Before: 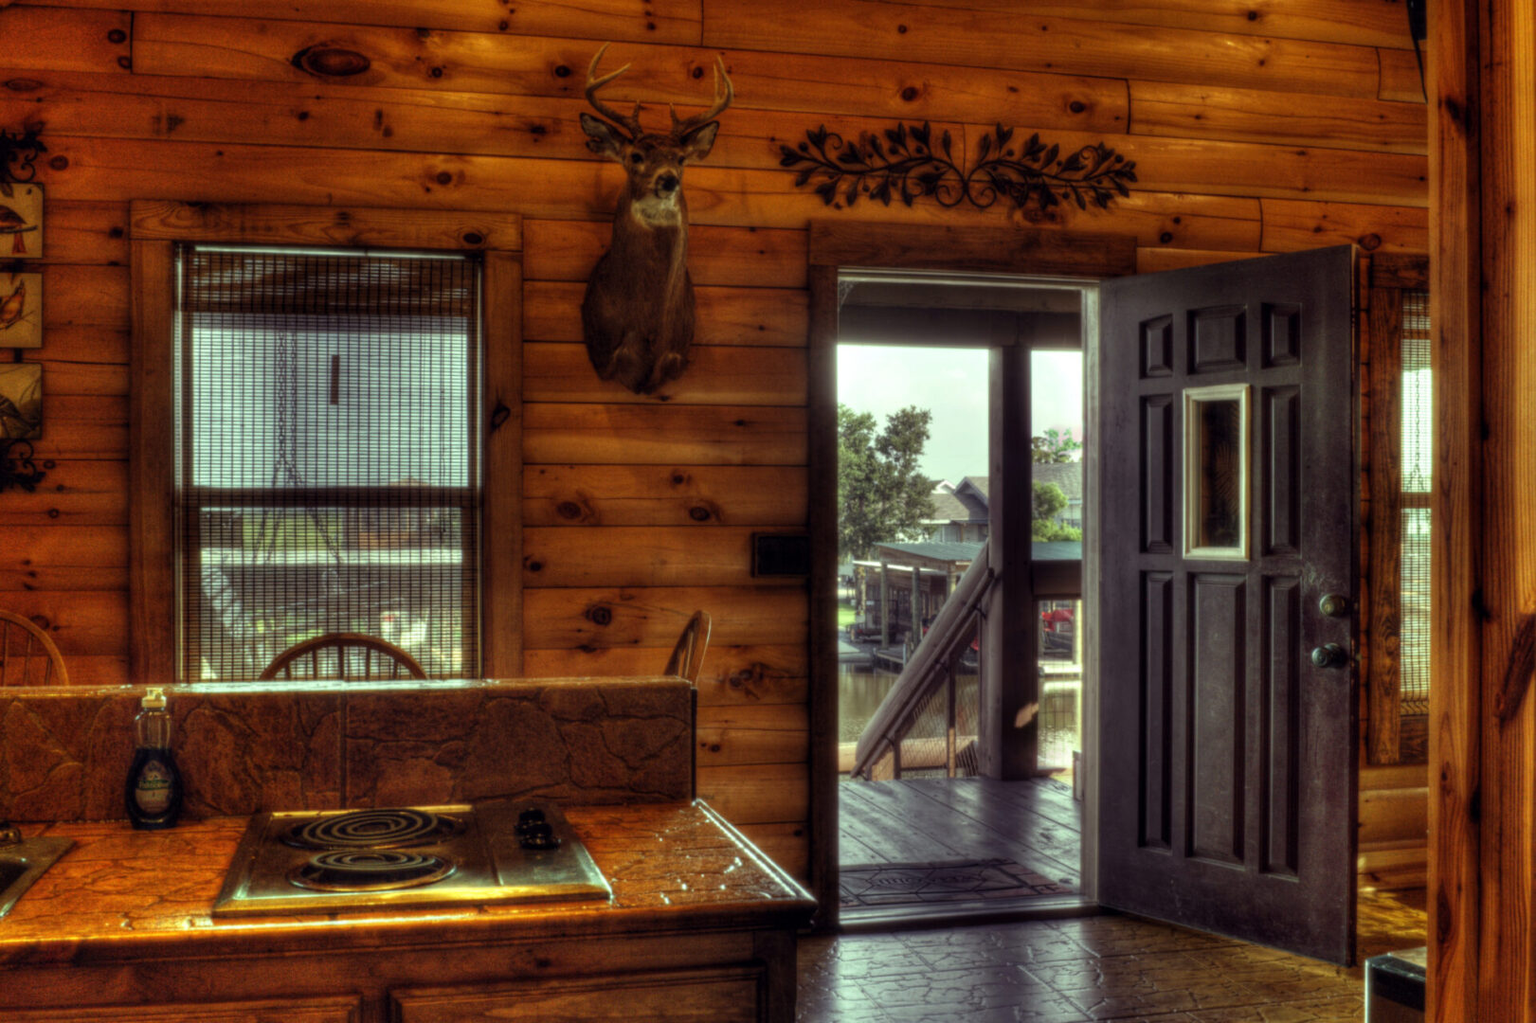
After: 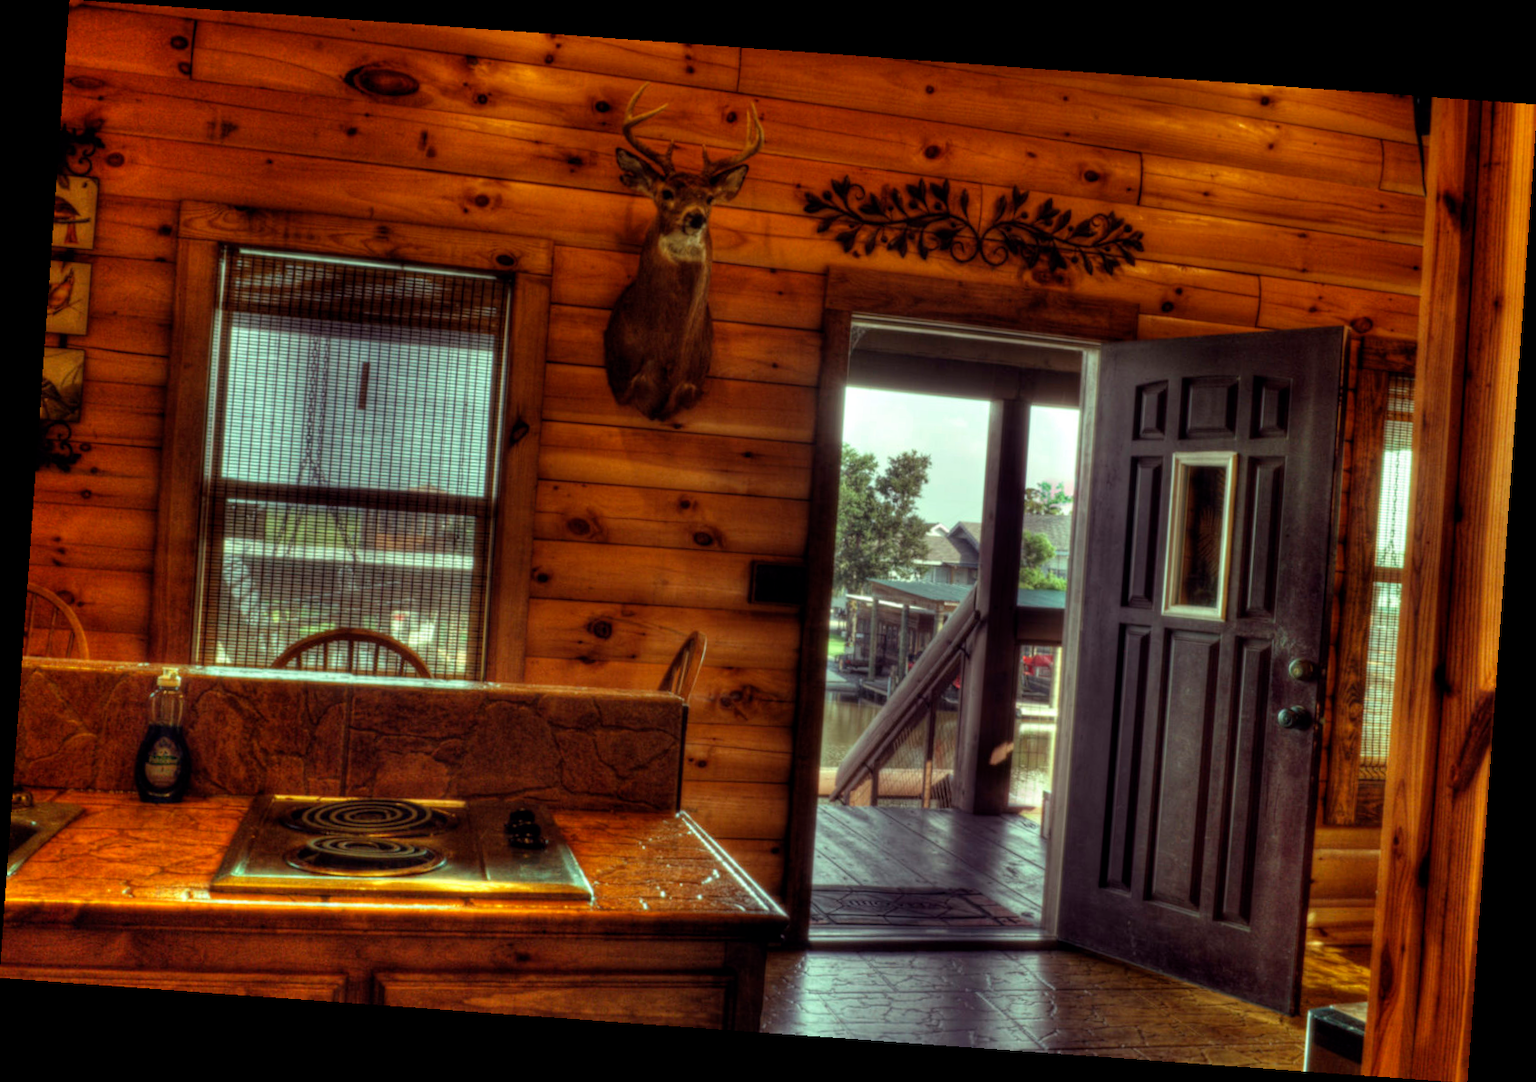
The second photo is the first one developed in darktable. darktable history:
rotate and perspective: rotation 4.1°, automatic cropping off
